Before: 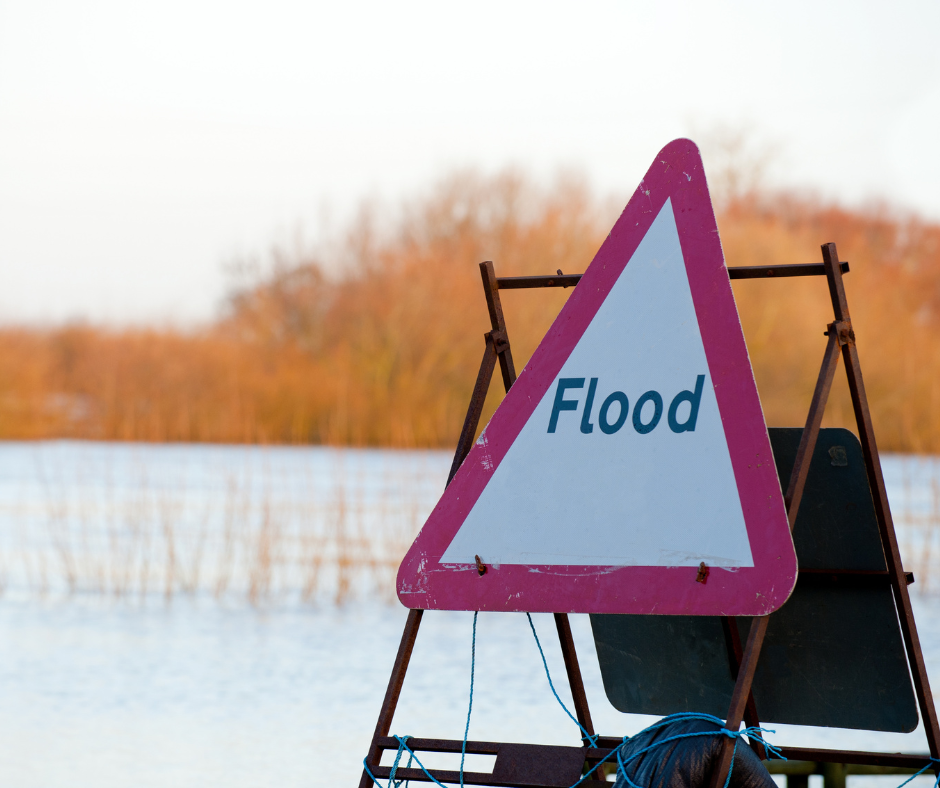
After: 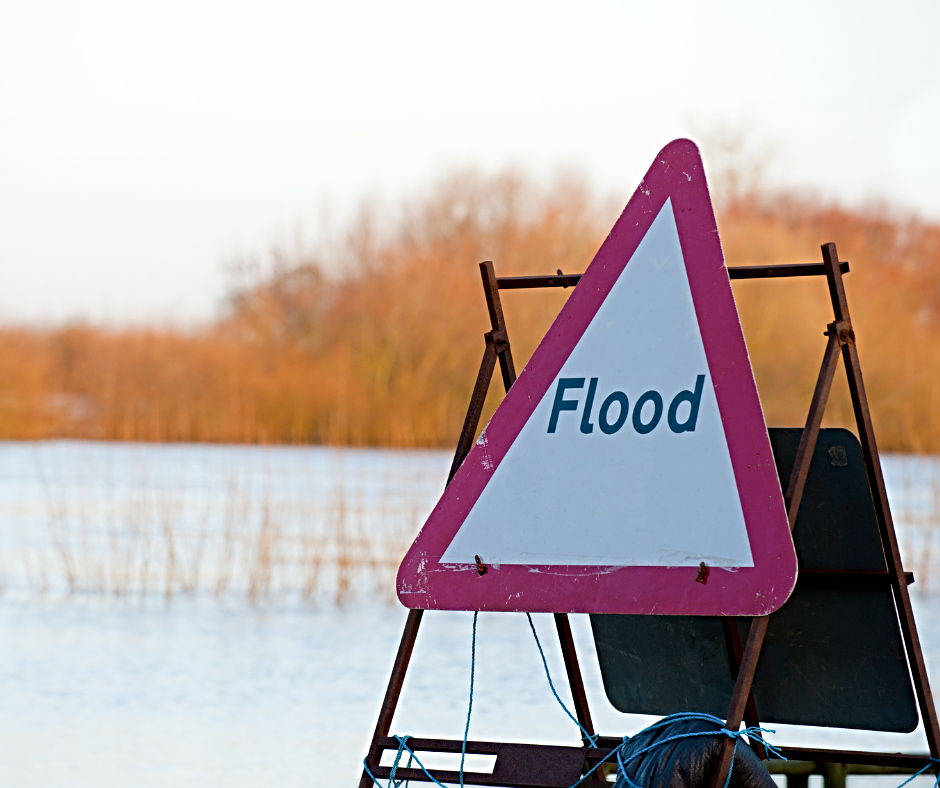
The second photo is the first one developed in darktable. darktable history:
sharpen: radius 3.986
